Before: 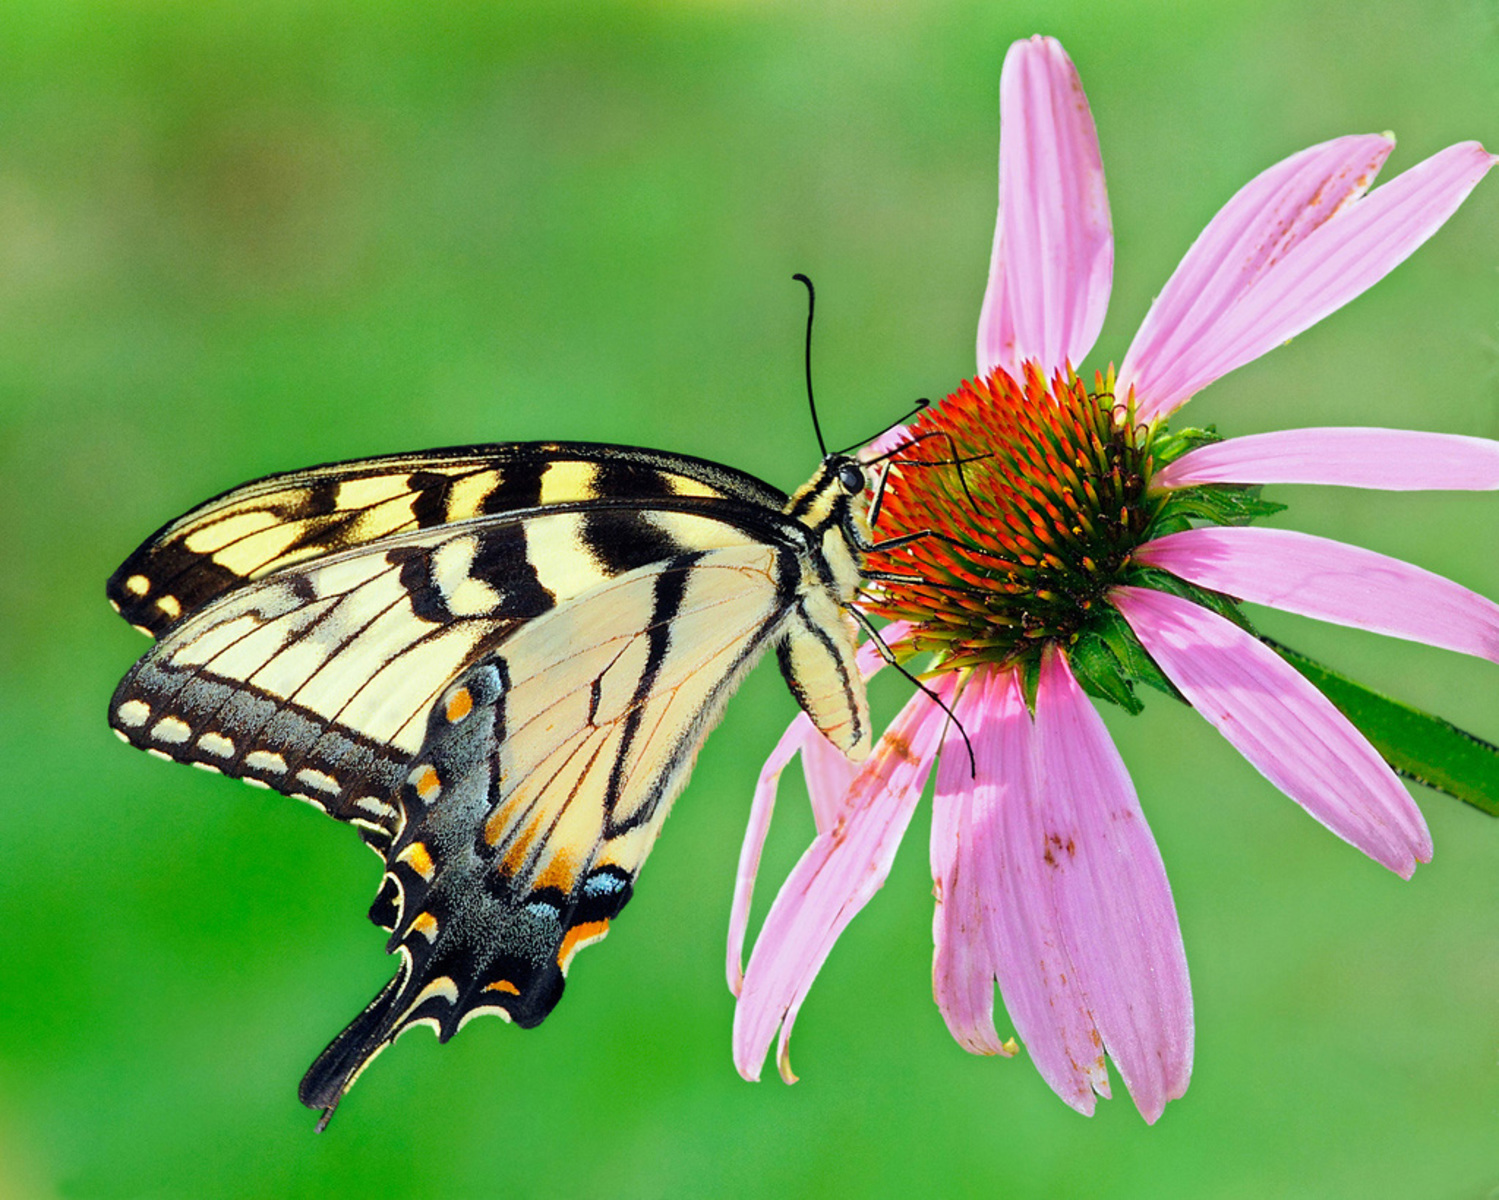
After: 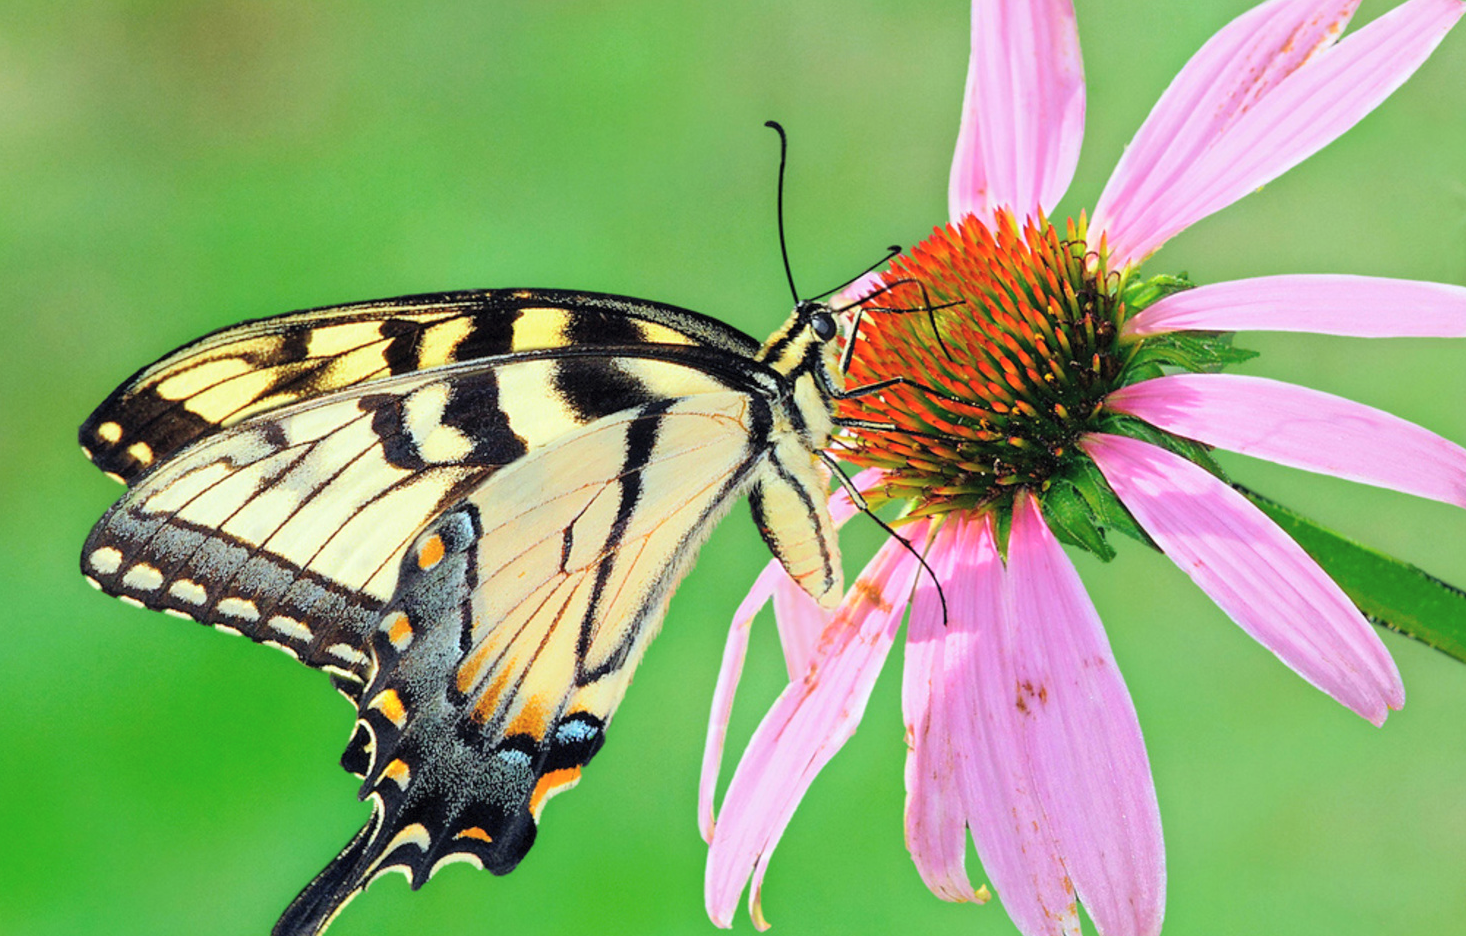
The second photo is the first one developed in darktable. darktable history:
contrast brightness saturation: brightness 0.141
crop and rotate: left 1.923%, top 12.786%, right 0.267%, bottom 9.179%
